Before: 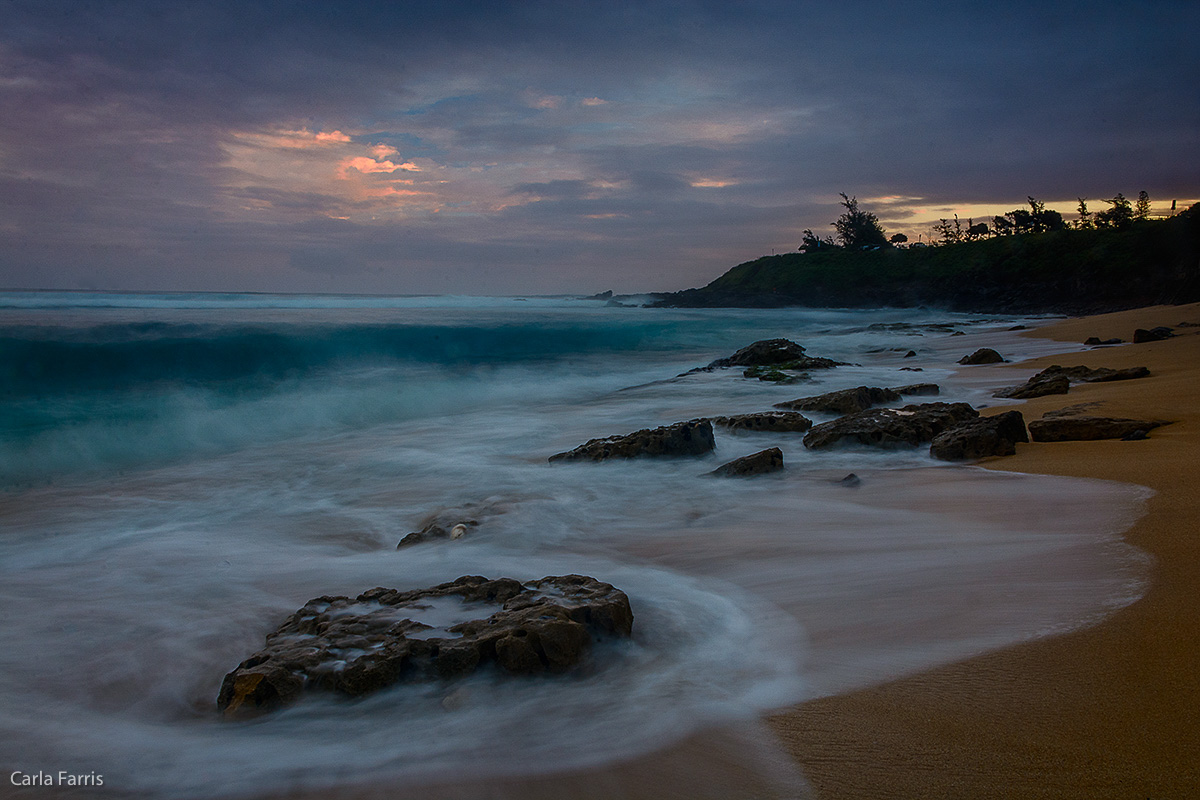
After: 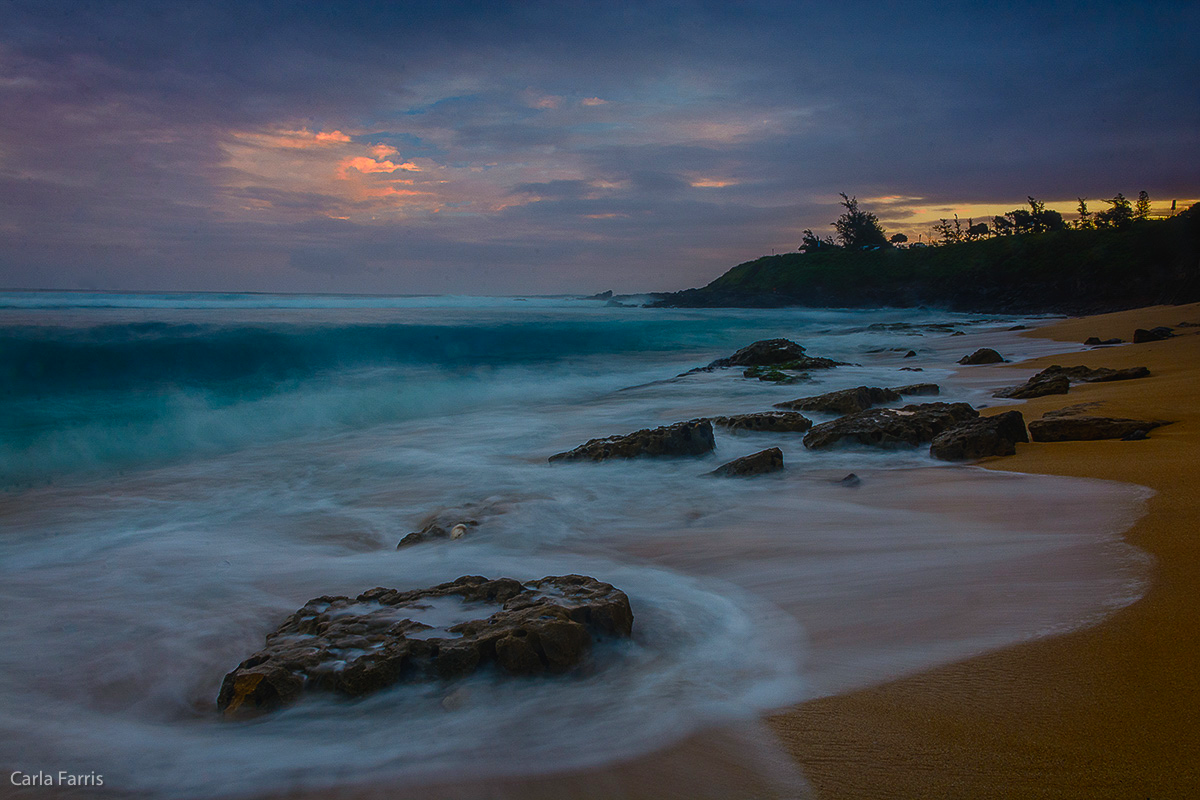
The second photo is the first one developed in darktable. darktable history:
local contrast: highlights 48%, shadows 0%, detail 100%
white balance: red 1, blue 1
color balance rgb: perceptual saturation grading › global saturation 20%, global vibrance 20%
